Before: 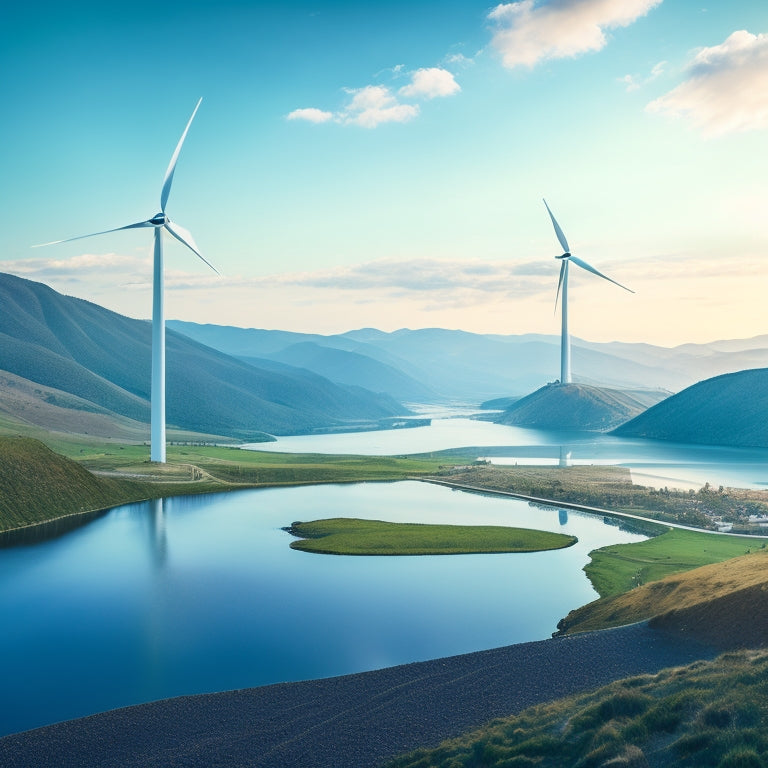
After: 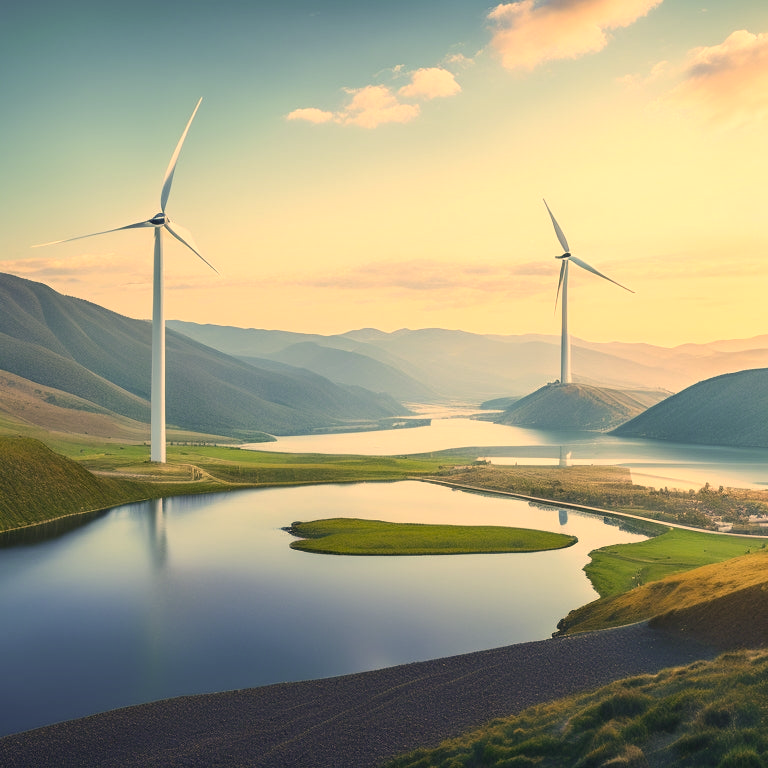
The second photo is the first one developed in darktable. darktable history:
color correction: highlights a* 18.49, highlights b* 34.98, shadows a* 0.976, shadows b* 6.27, saturation 1.02
